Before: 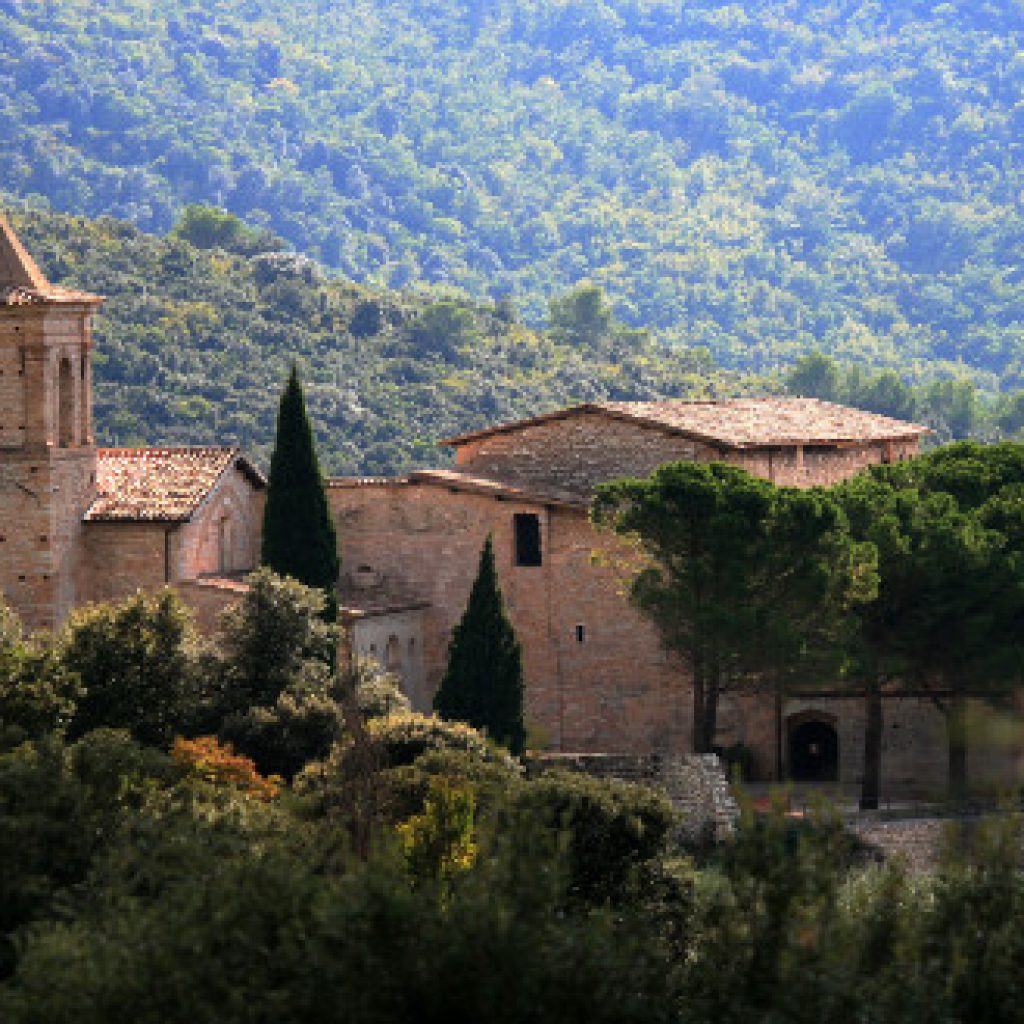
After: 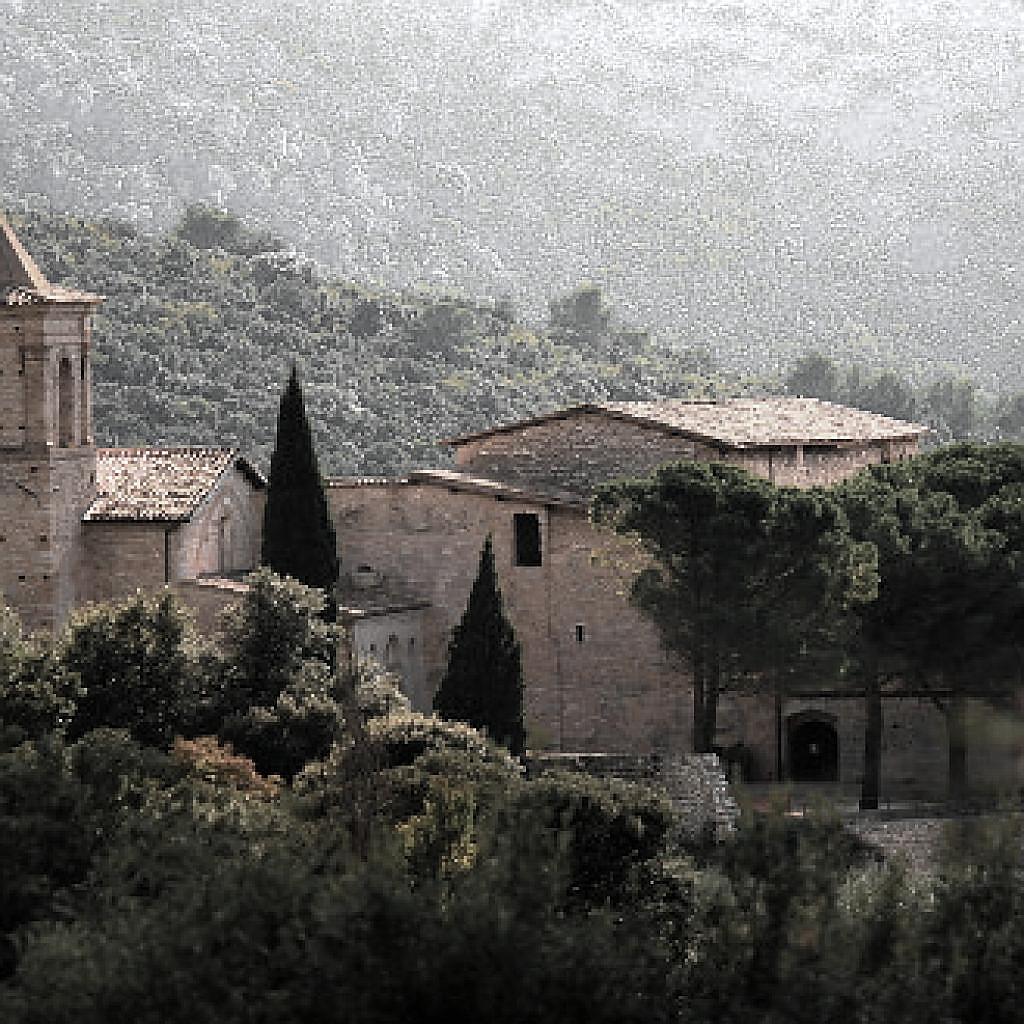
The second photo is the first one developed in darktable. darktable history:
color zones: curves: ch0 [(0, 0.613) (0.01, 0.613) (0.245, 0.448) (0.498, 0.529) (0.642, 0.665) (0.879, 0.777) (0.99, 0.613)]; ch1 [(0, 0.035) (0.121, 0.189) (0.259, 0.197) (0.415, 0.061) (0.589, 0.022) (0.732, 0.022) (0.857, 0.026) (0.991, 0.053)]
velvia: strength 15%
sharpen: radius 1.4, amount 1.25, threshold 0.7
